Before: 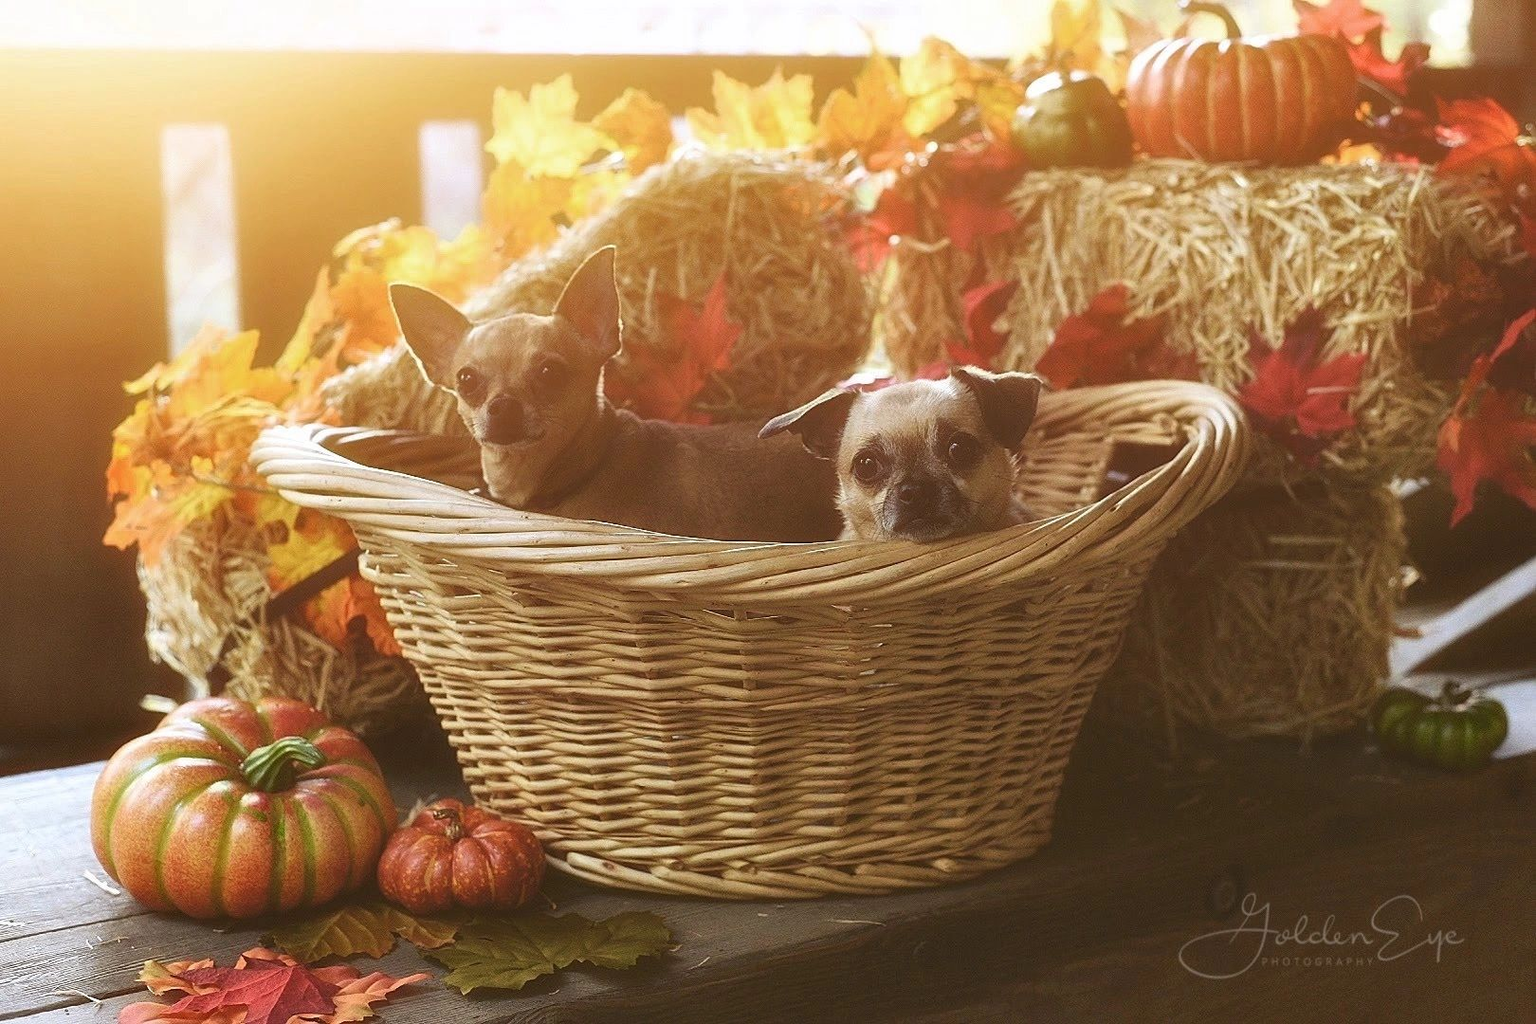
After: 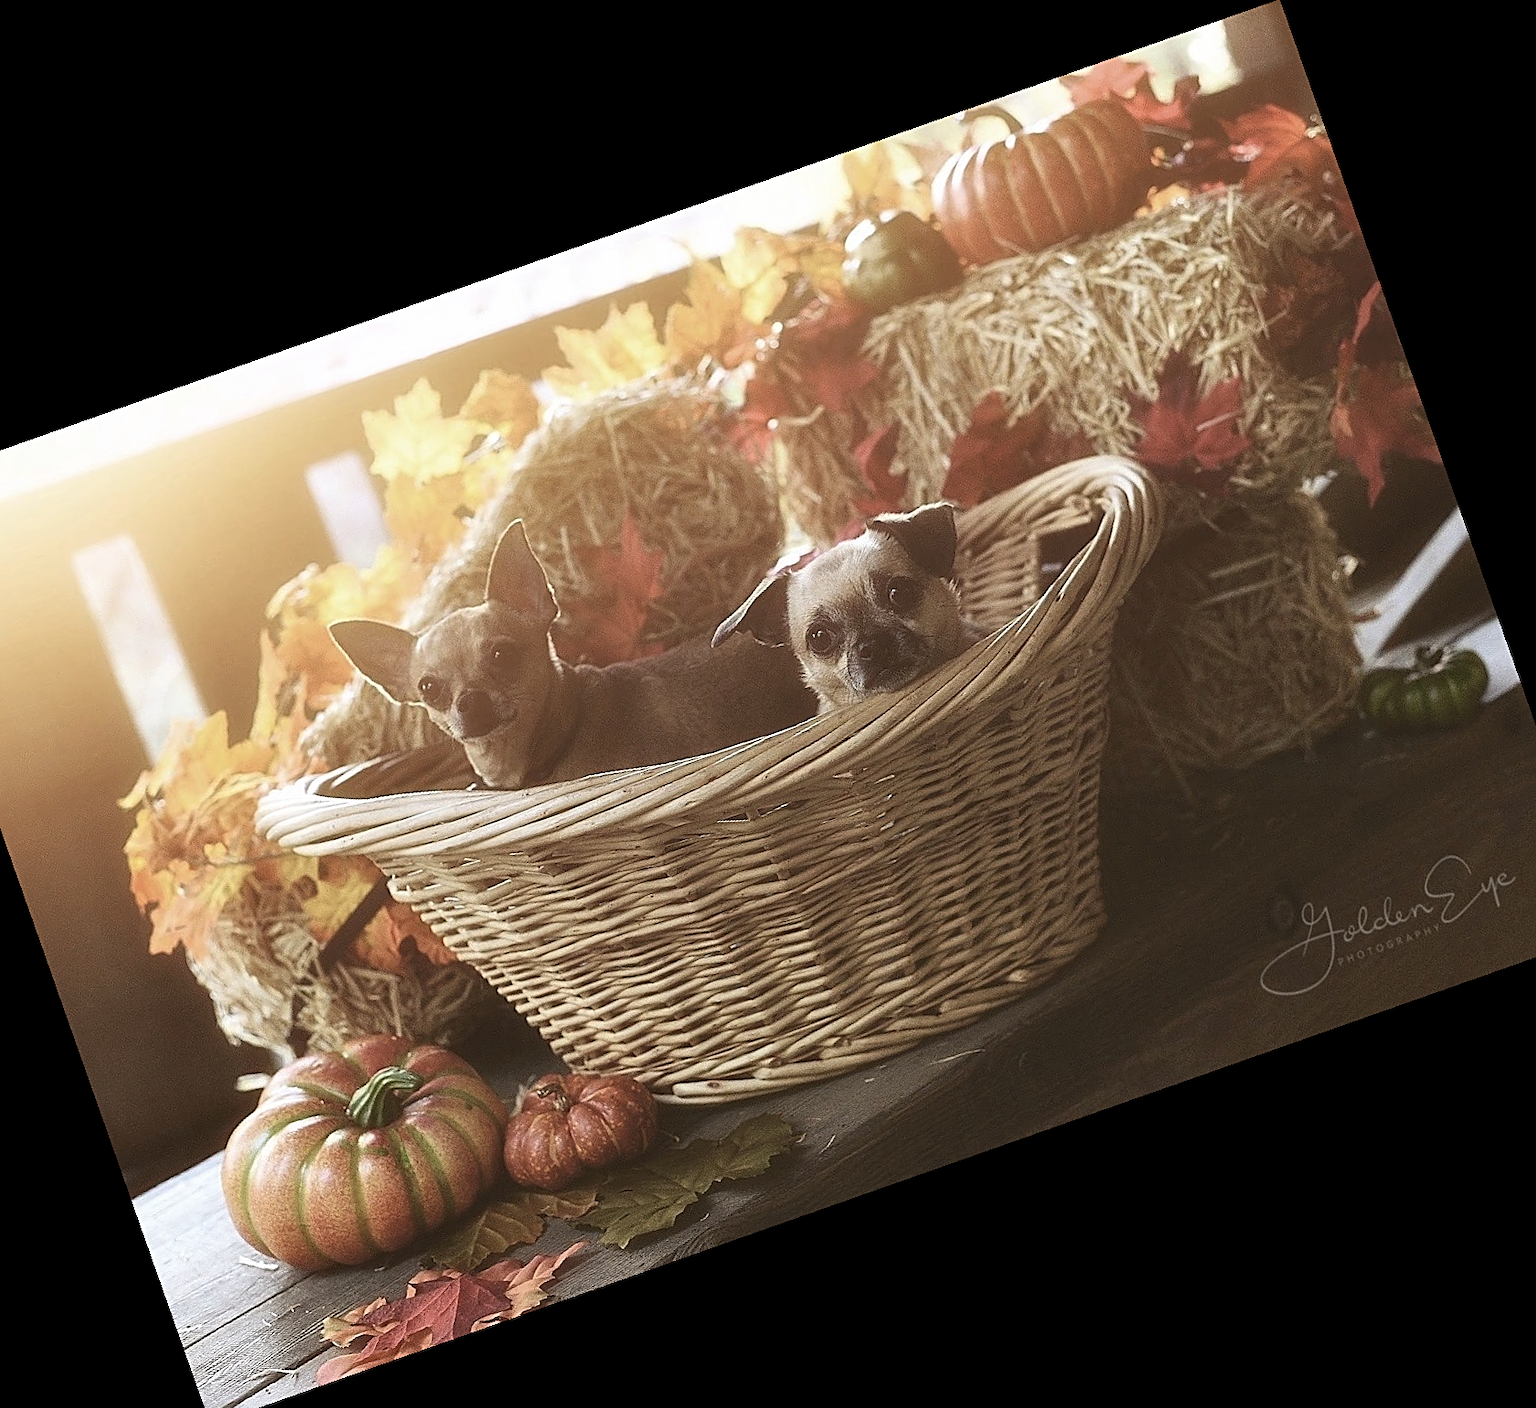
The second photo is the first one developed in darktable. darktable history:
crop and rotate: angle 19.43°, left 6.812%, right 4.125%, bottom 1.087%
contrast brightness saturation: contrast 0.1, saturation -0.36
sharpen: on, module defaults
